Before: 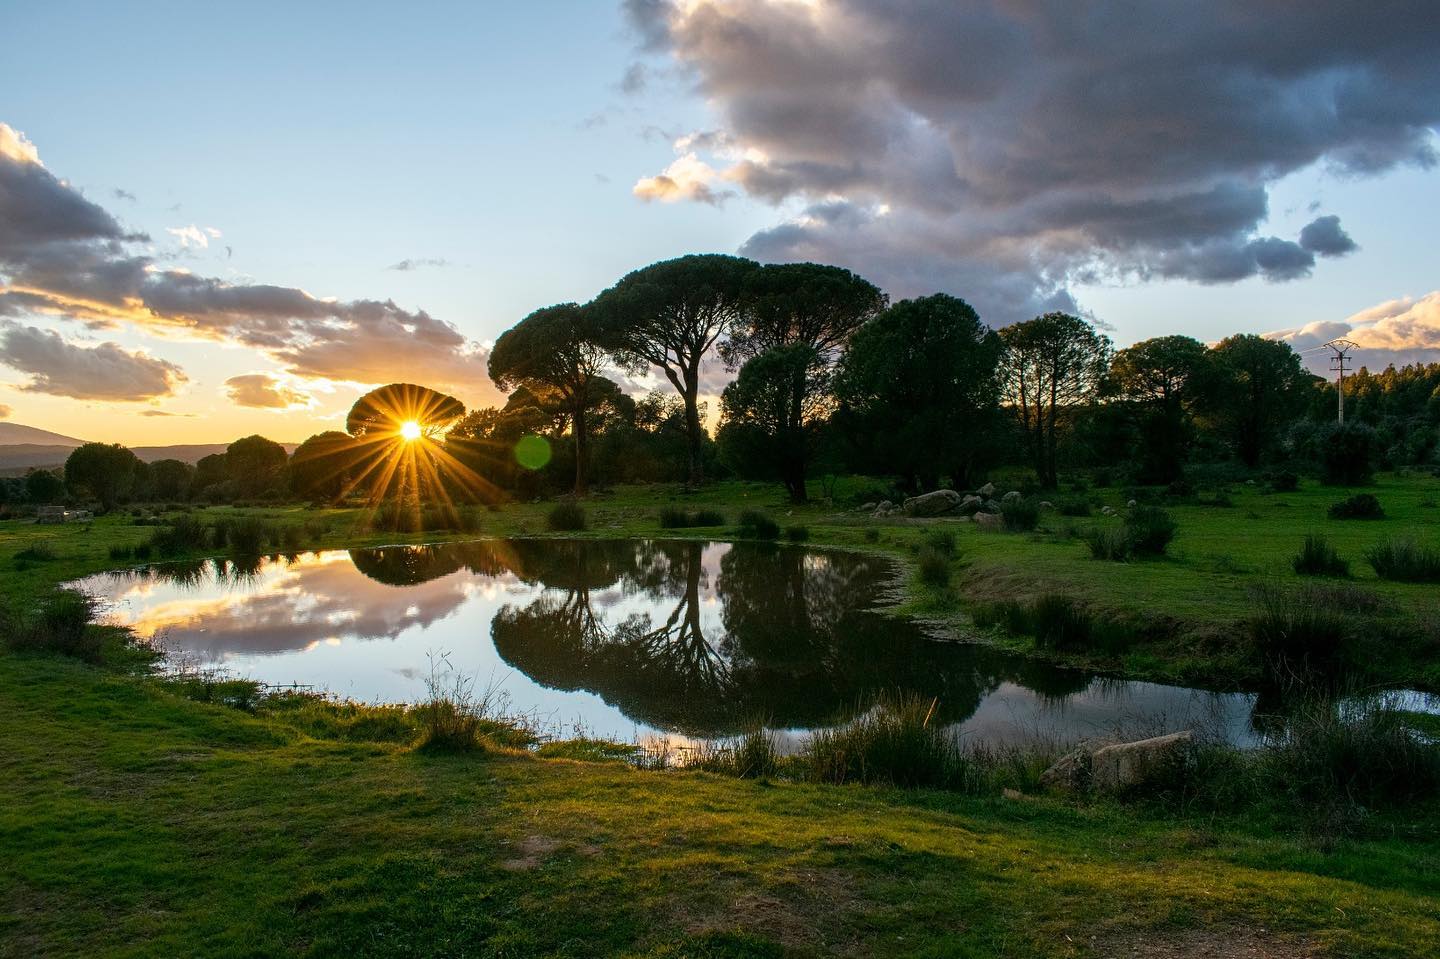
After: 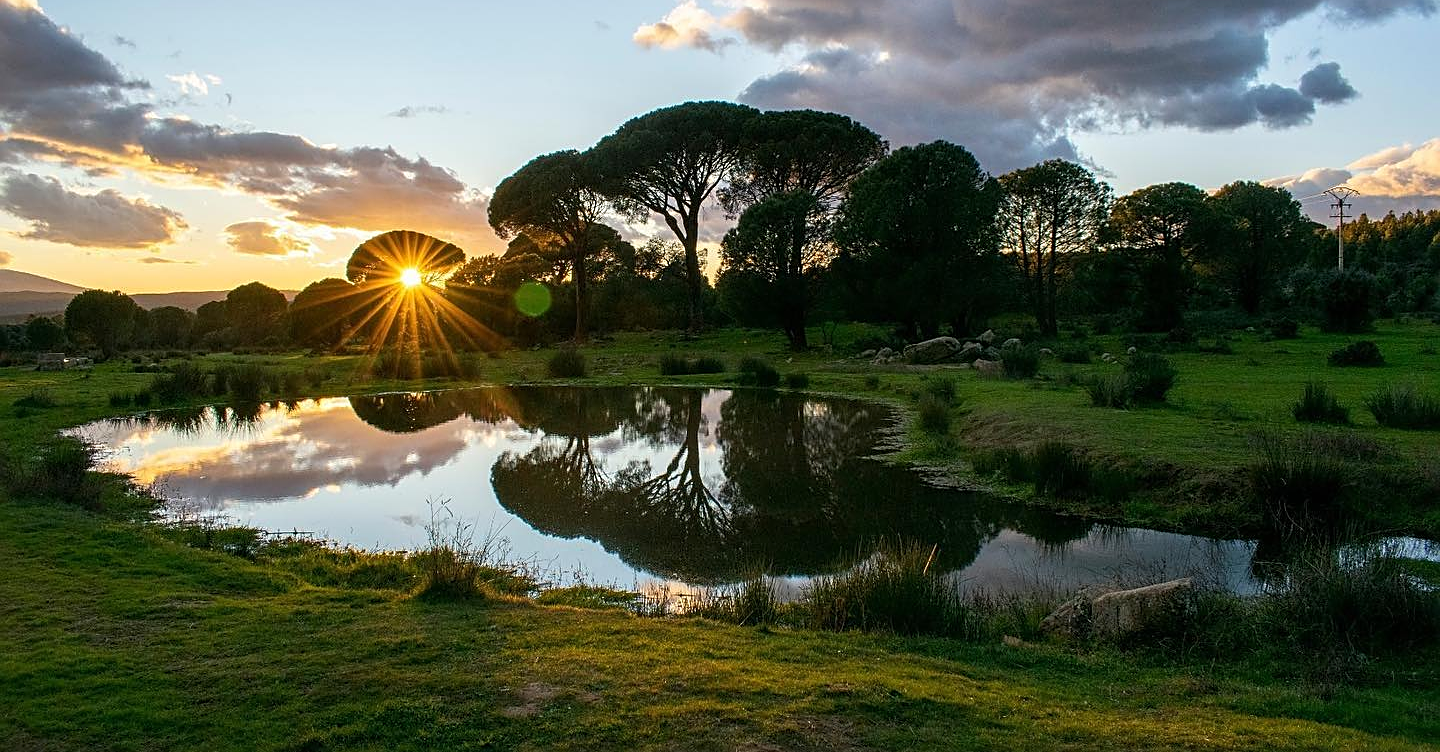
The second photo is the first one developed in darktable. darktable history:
sharpen: on, module defaults
crop and rotate: top 15.991%, bottom 5.493%
